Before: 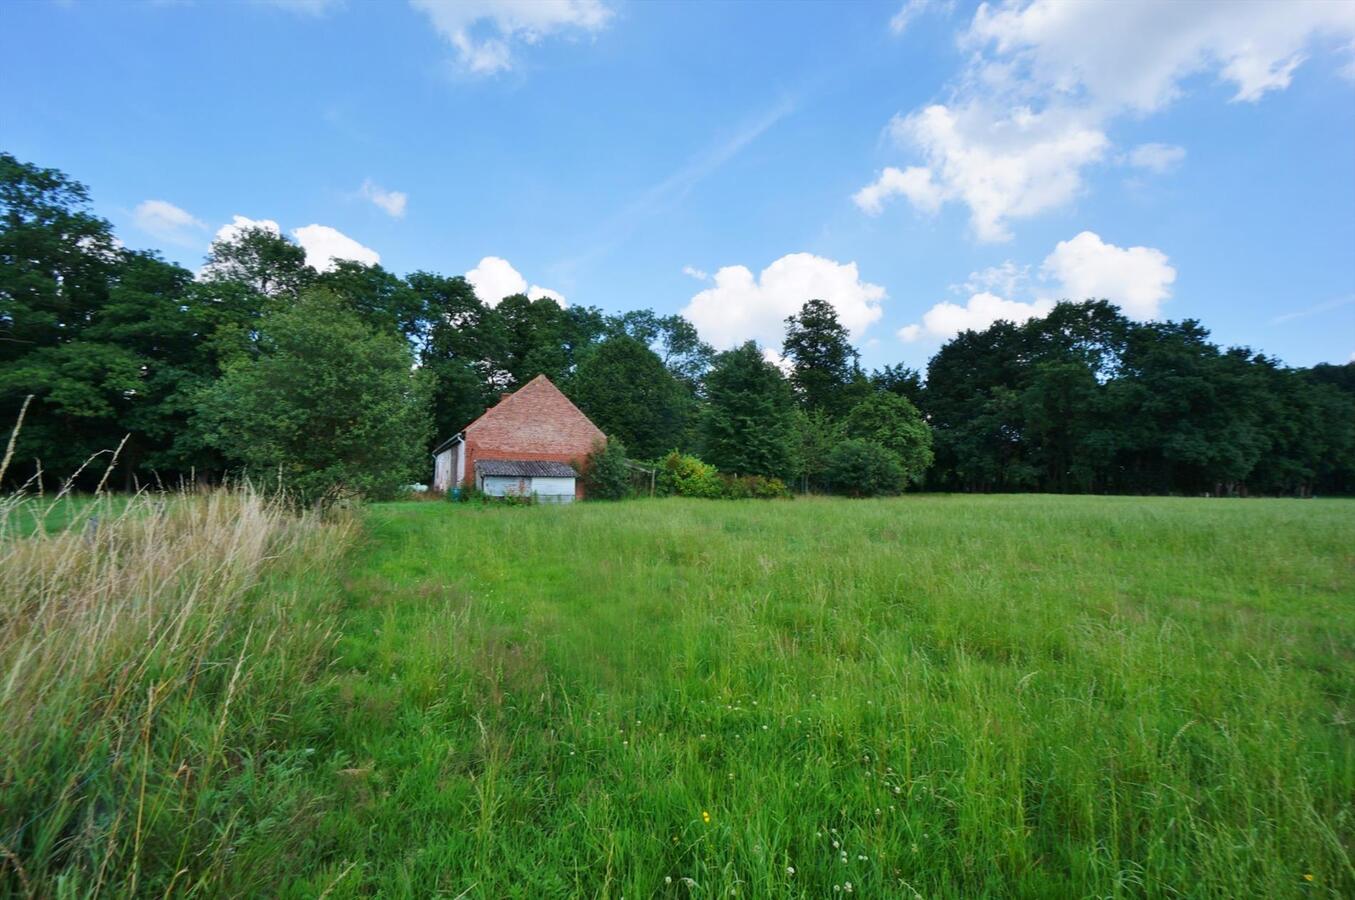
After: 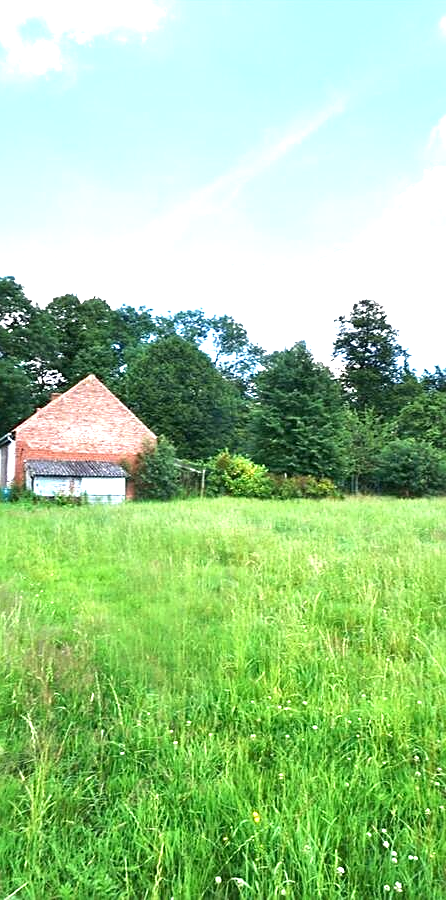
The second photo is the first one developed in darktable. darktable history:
sharpen: on, module defaults
exposure: black level correction 0, exposure 1.199 EV, compensate highlight preservation false
local contrast: mode bilateral grid, contrast 21, coarseness 100, detail 150%, midtone range 0.2
crop: left 33.282%, right 33.803%
shadows and highlights: radius 111.62, shadows 51.19, white point adjustment 9.06, highlights -4.77, soften with gaussian
